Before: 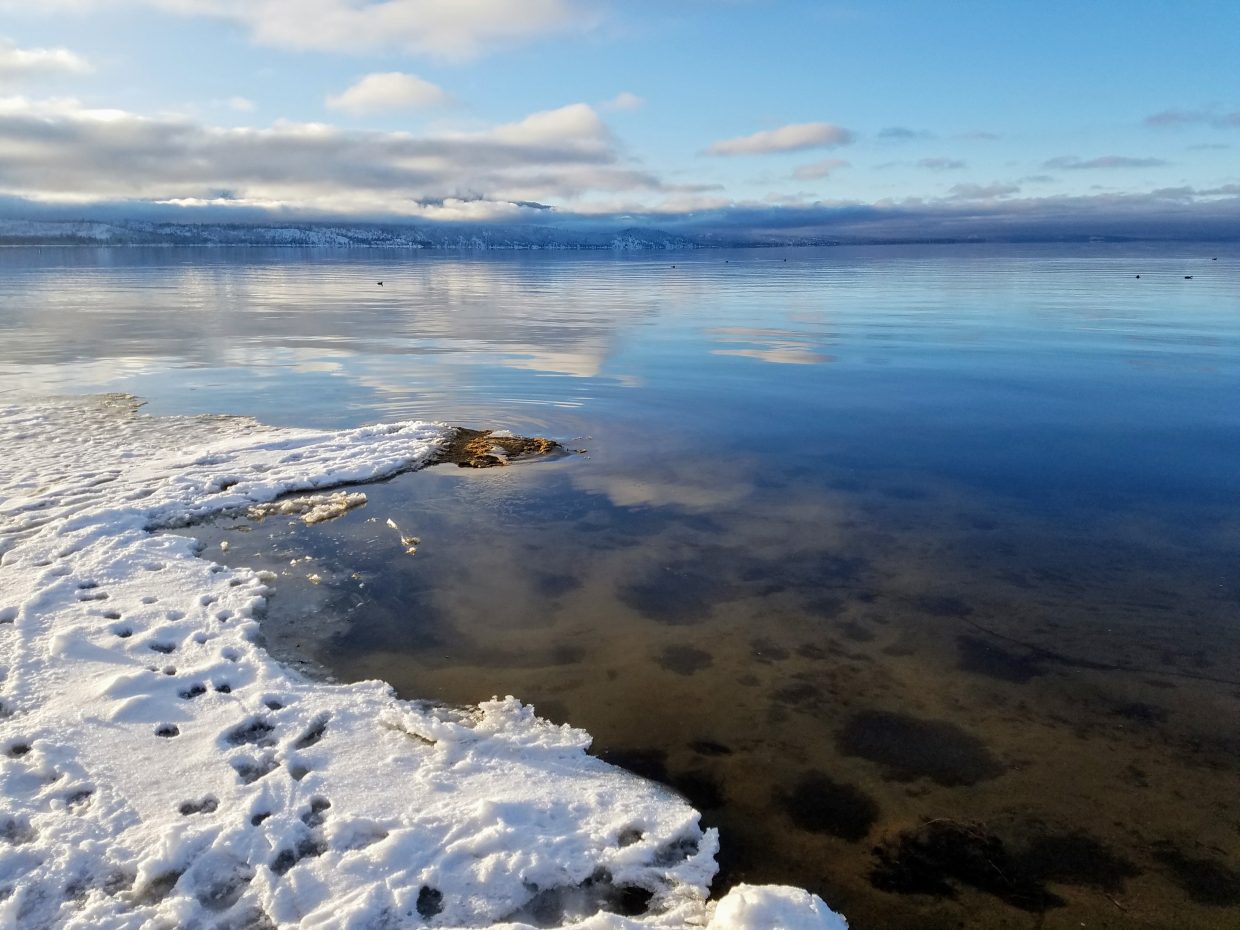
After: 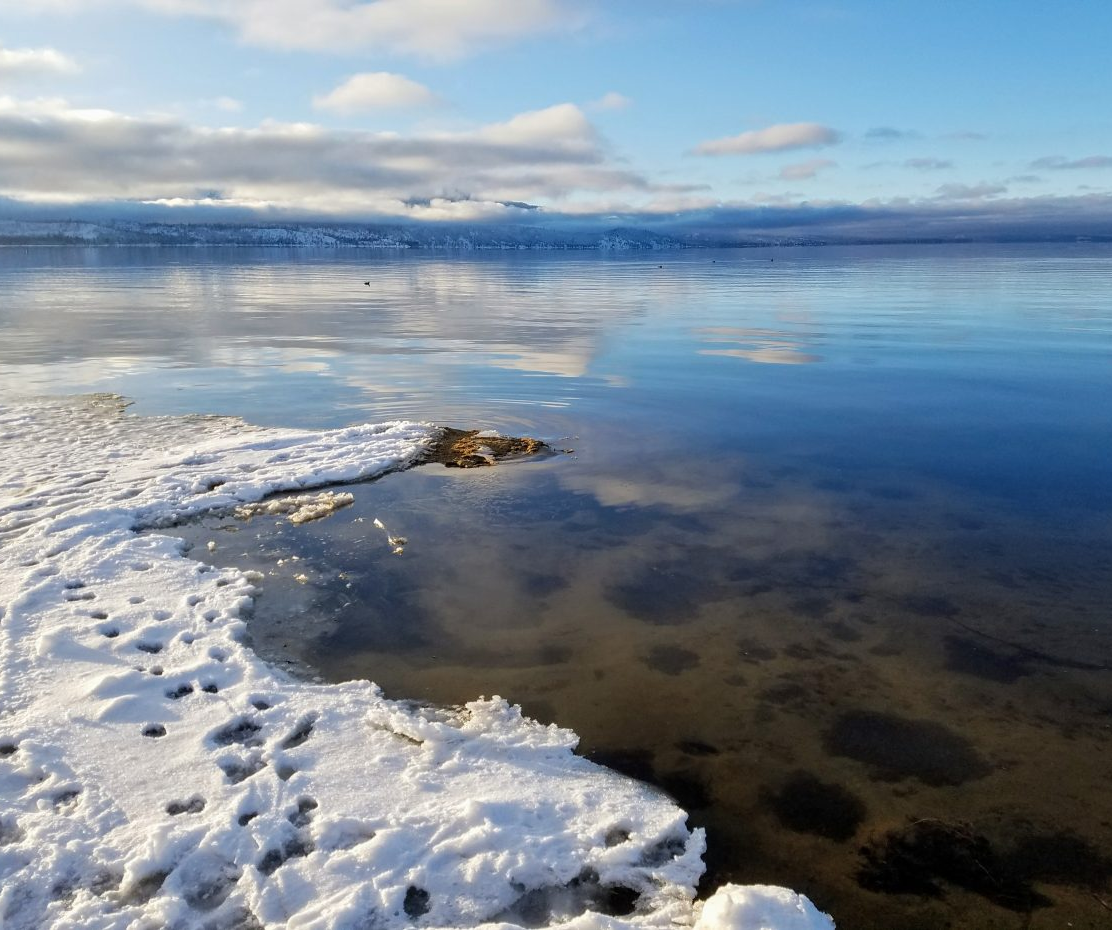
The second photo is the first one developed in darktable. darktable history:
crop and rotate: left 1.157%, right 9.125%
